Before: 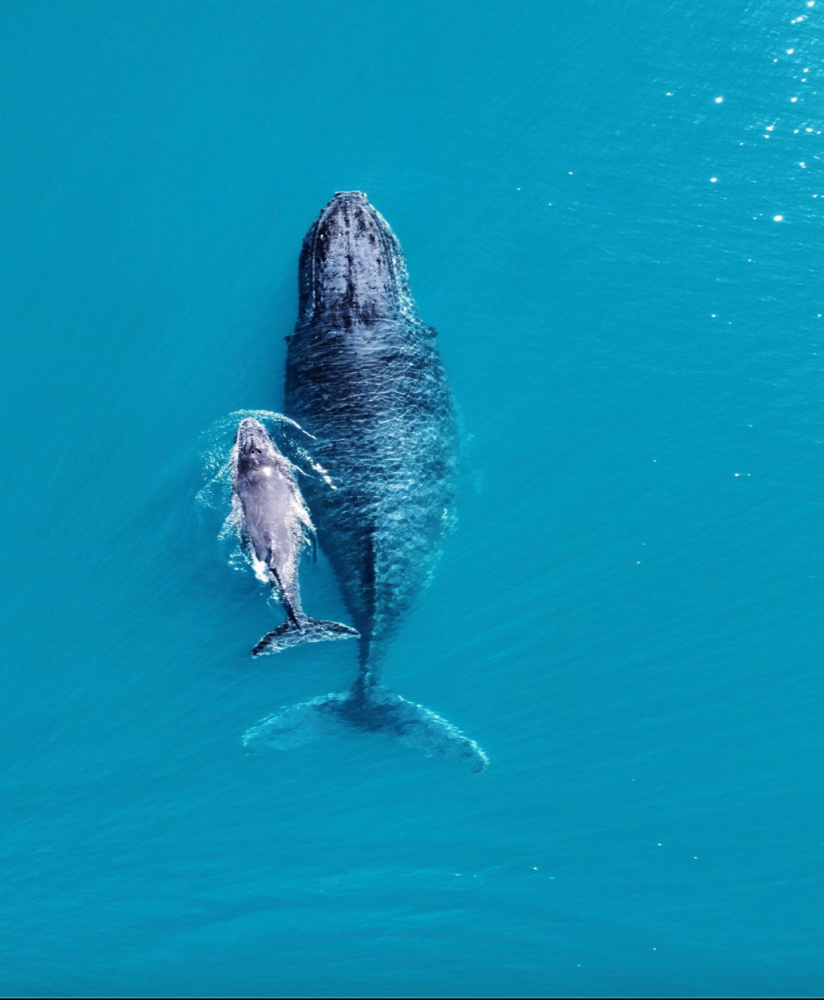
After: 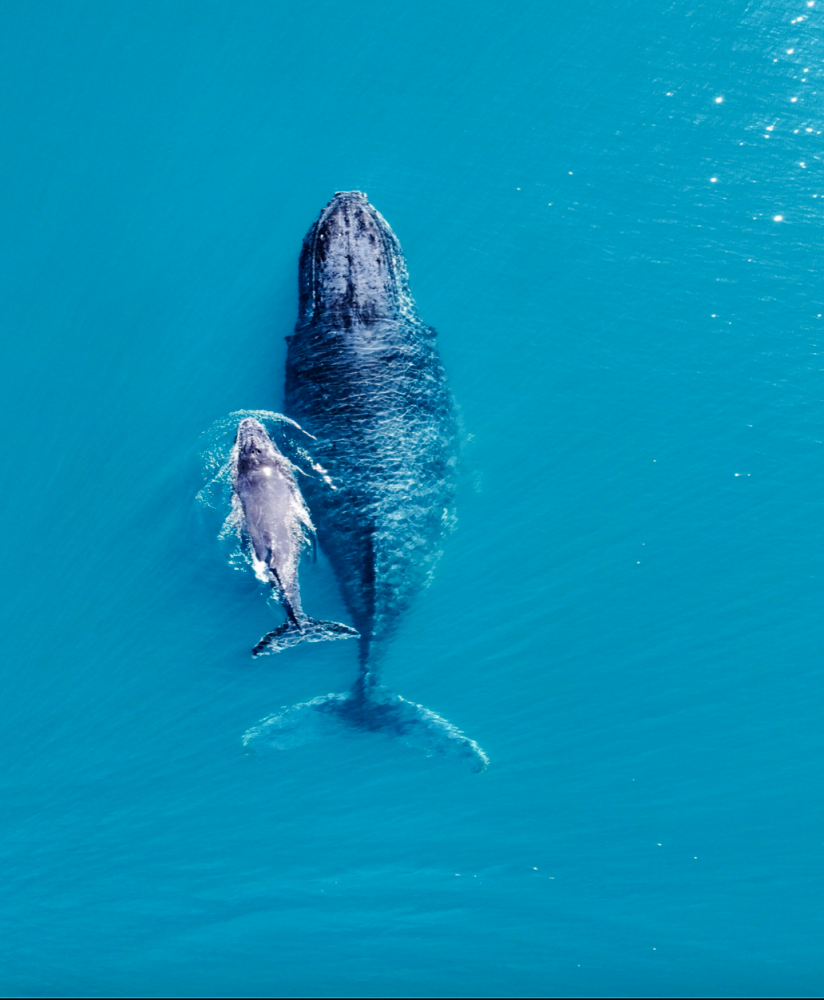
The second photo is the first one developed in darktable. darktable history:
color balance rgb: perceptual saturation grading › global saturation 20%, perceptual saturation grading › highlights -49.245%, perceptual saturation grading › shadows 24.672%, global vibrance 20%
